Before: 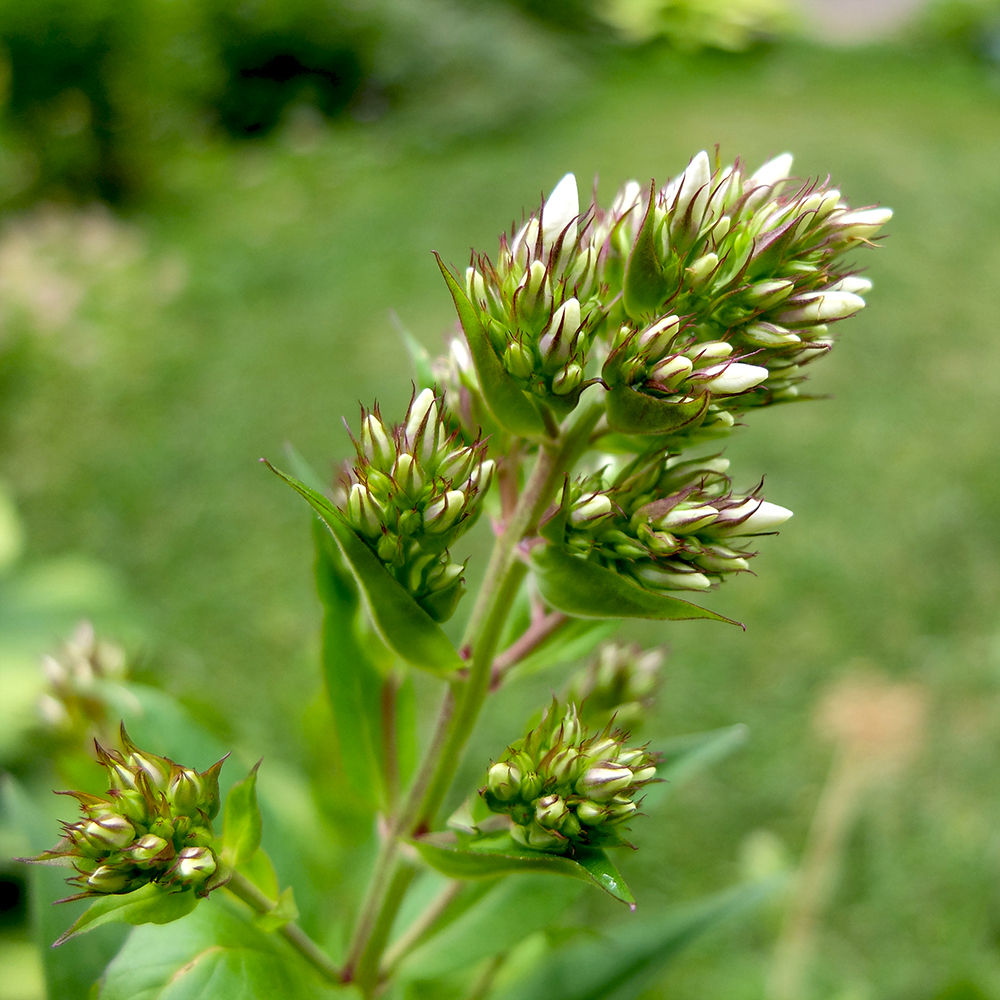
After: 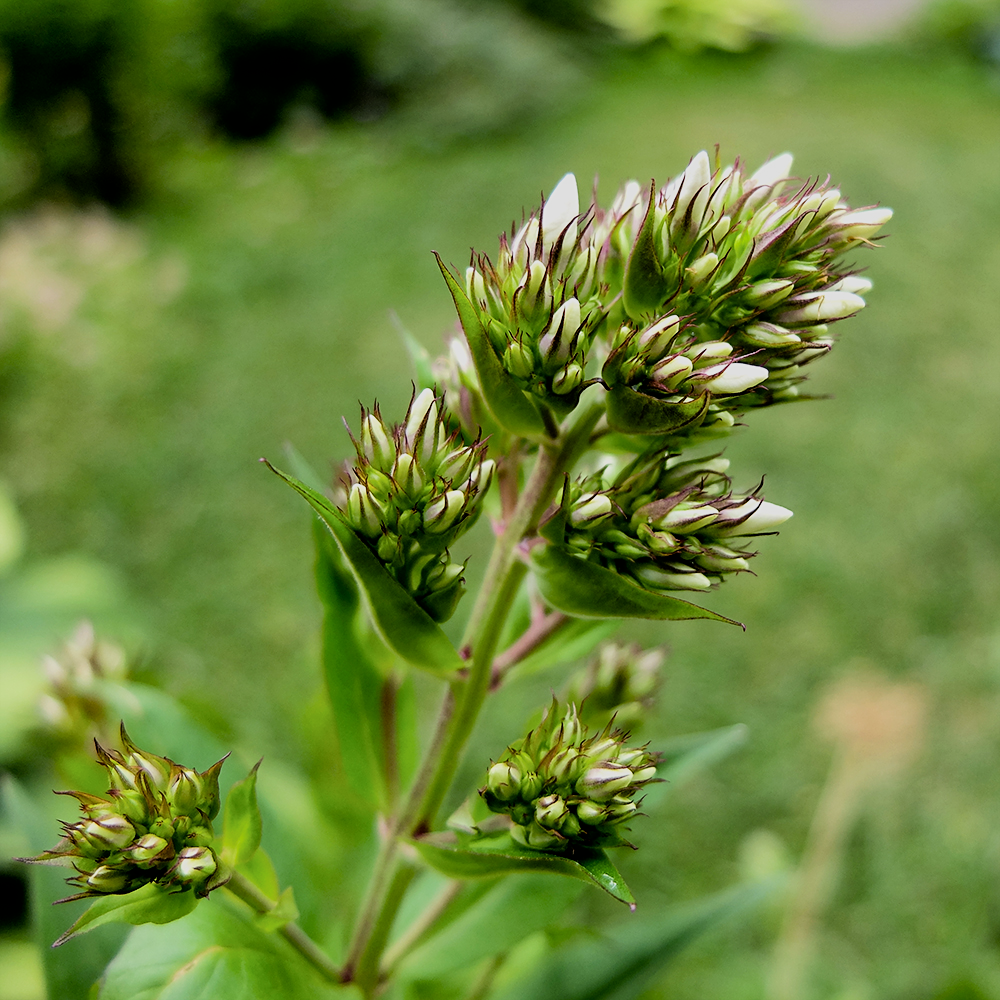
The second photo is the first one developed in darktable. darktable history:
sharpen: amount 0.213
filmic rgb: black relative exposure -5.13 EV, white relative exposure 3.96 EV, hardness 2.9, contrast 1.3
exposure: exposure -0.154 EV, compensate highlight preservation false
